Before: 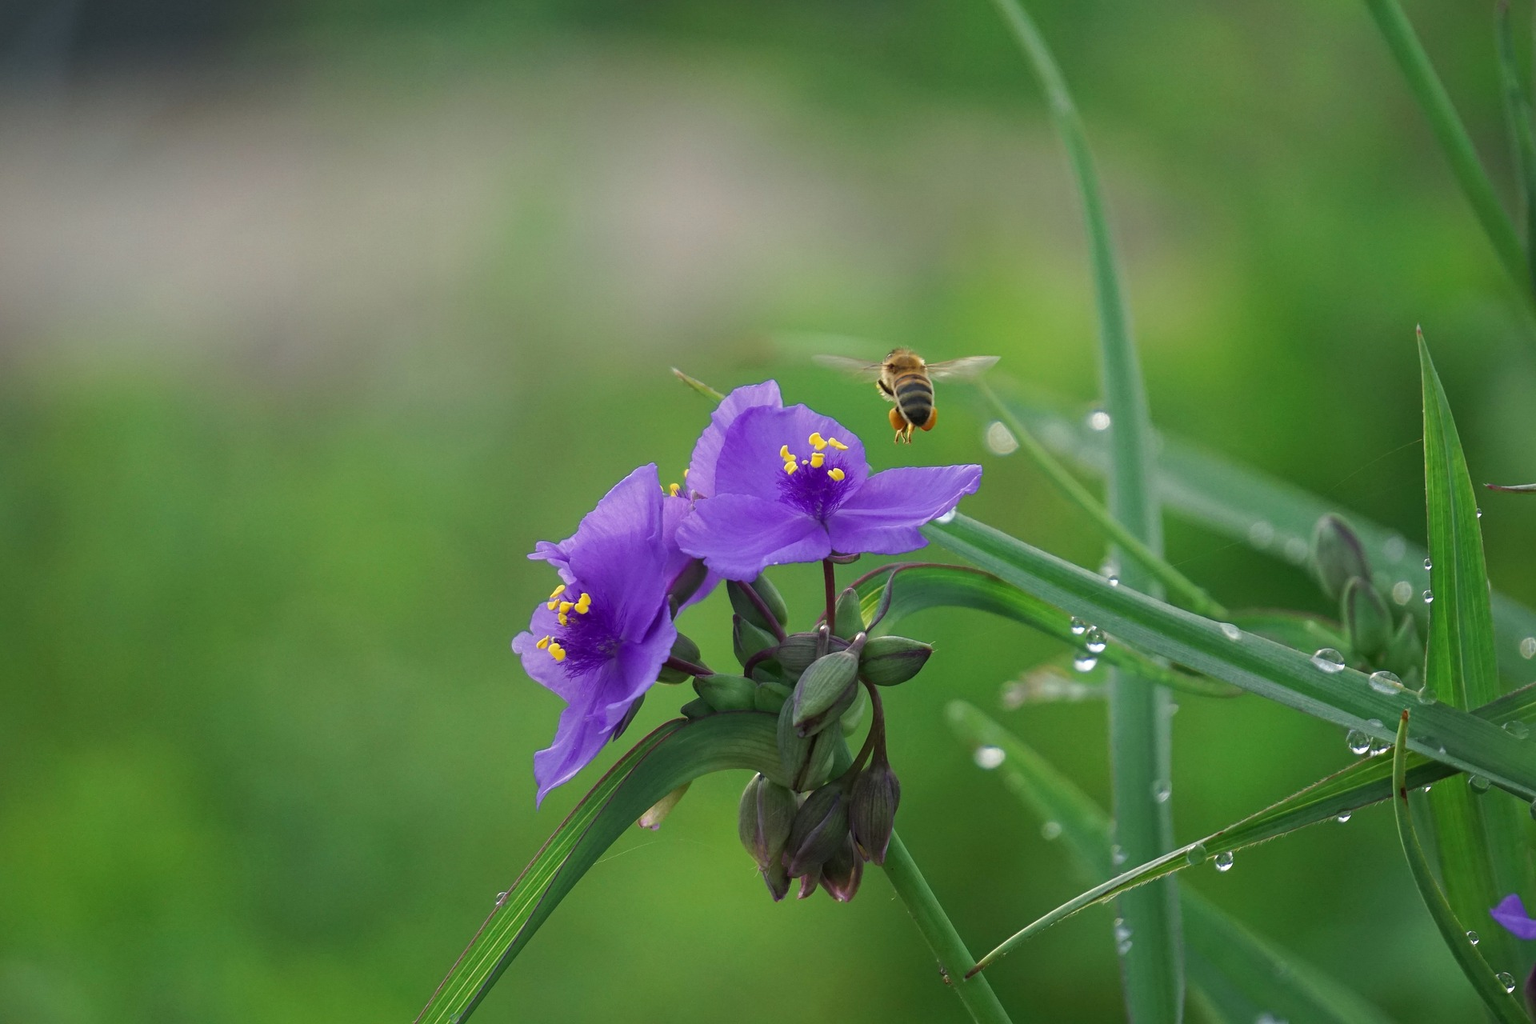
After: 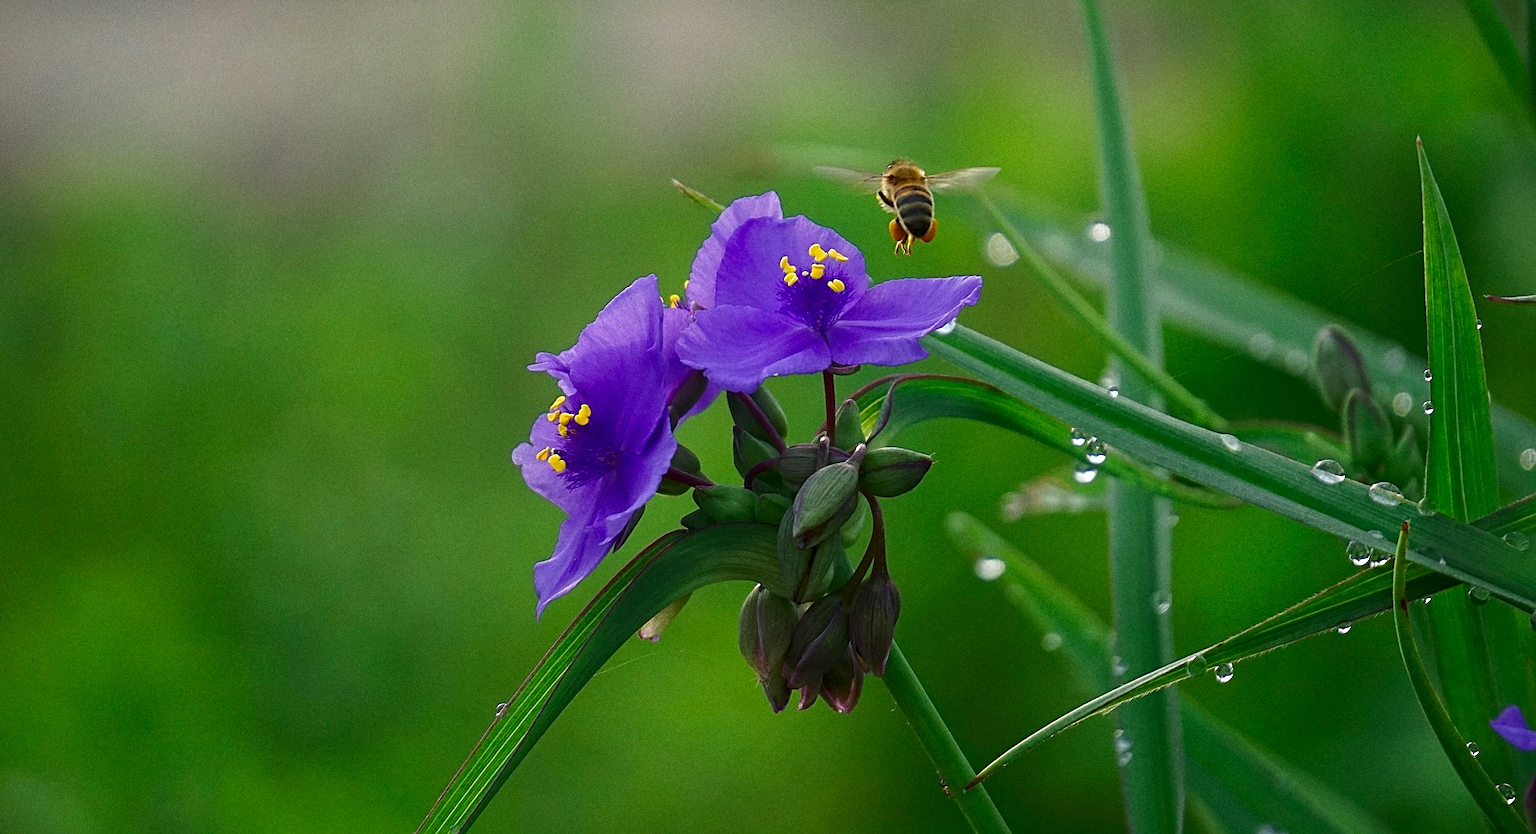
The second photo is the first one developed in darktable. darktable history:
crop and rotate: top 18.507%
grain: coarseness 7.08 ISO, strength 21.67%, mid-tones bias 59.58%
sharpen: on, module defaults
contrast brightness saturation: contrast 0.12, brightness -0.12, saturation 0.2
